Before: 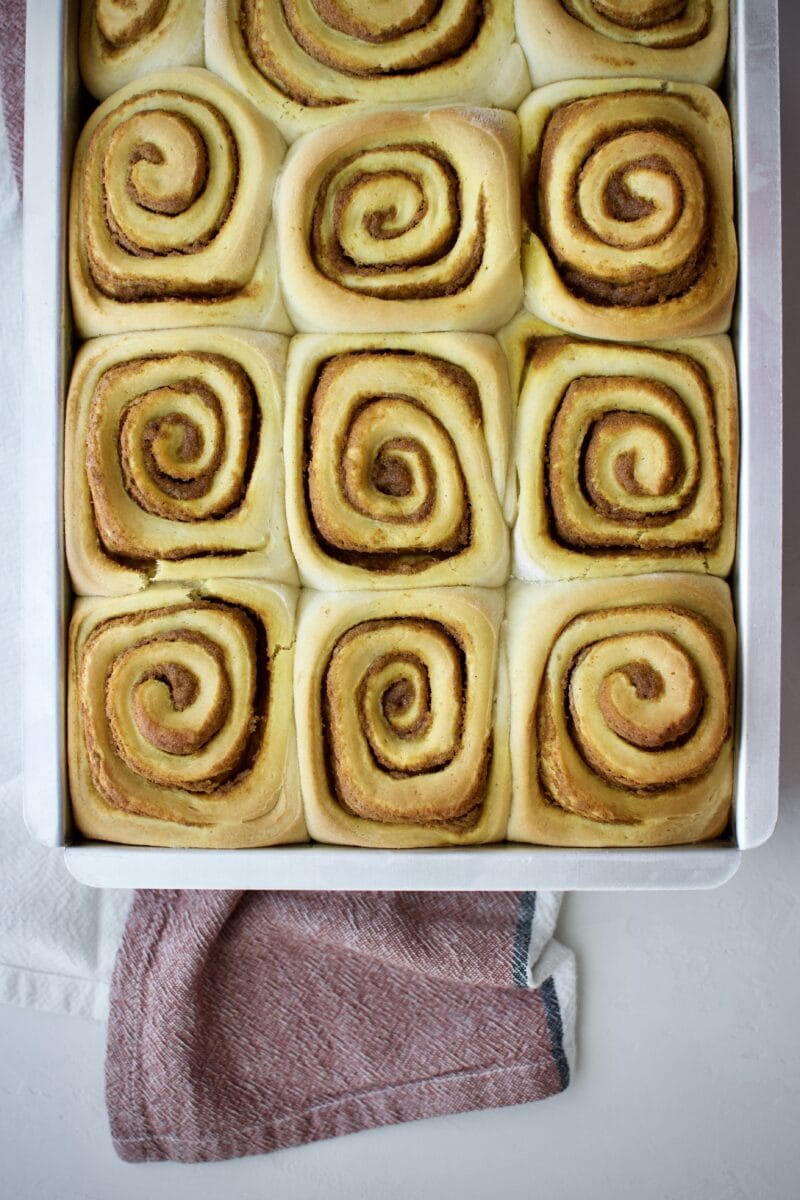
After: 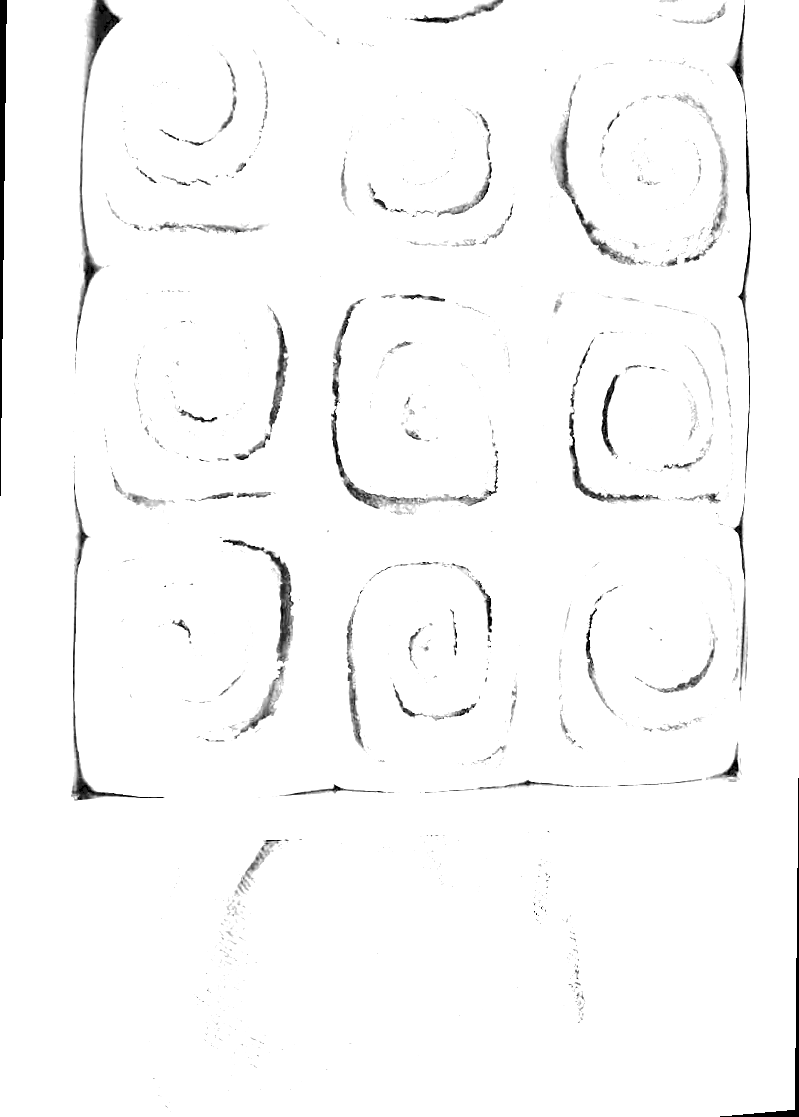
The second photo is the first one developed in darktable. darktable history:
color calibration: output gray [0.21, 0.42, 0.37, 0], gray › normalize channels true, illuminant same as pipeline (D50), adaptation XYZ, x 0.346, y 0.359, gamut compression 0
rotate and perspective: rotation 0.679°, lens shift (horizontal) 0.136, crop left 0.009, crop right 0.991, crop top 0.078, crop bottom 0.95
tone curve: curves: ch0 [(0, 0) (0.003, 0.068) (0.011, 0.079) (0.025, 0.092) (0.044, 0.107) (0.069, 0.121) (0.1, 0.134) (0.136, 0.16) (0.177, 0.198) (0.224, 0.242) (0.277, 0.312) (0.335, 0.384) (0.399, 0.461) (0.468, 0.539) (0.543, 0.622) (0.623, 0.691) (0.709, 0.763) (0.801, 0.833) (0.898, 0.909) (1, 1)], preserve colors none
white balance: red 8, blue 8
sharpen: on, module defaults
